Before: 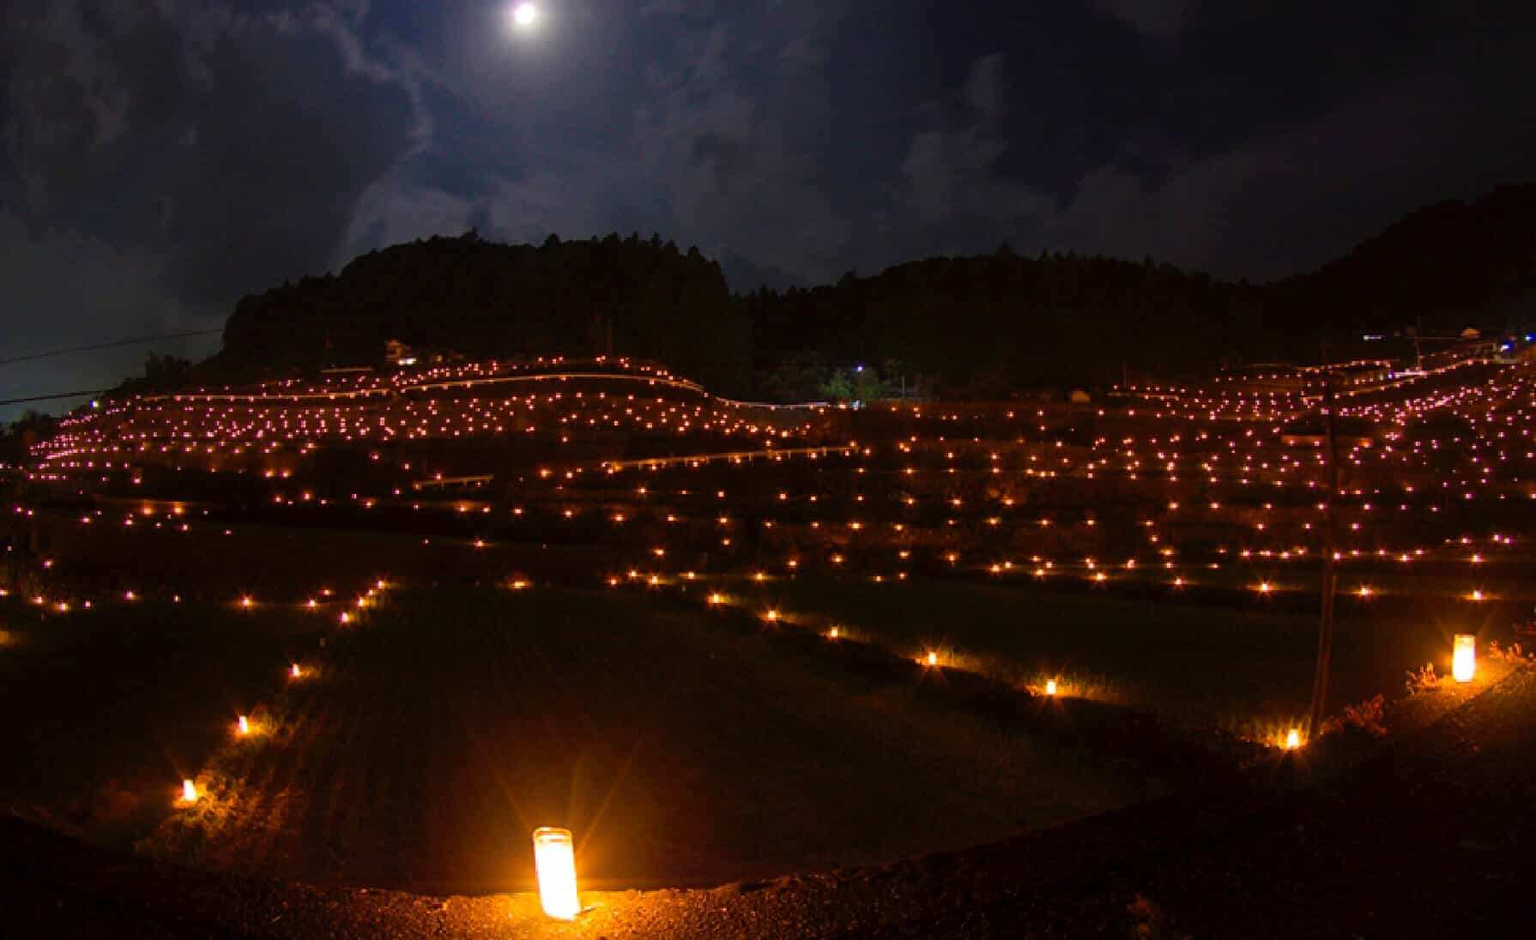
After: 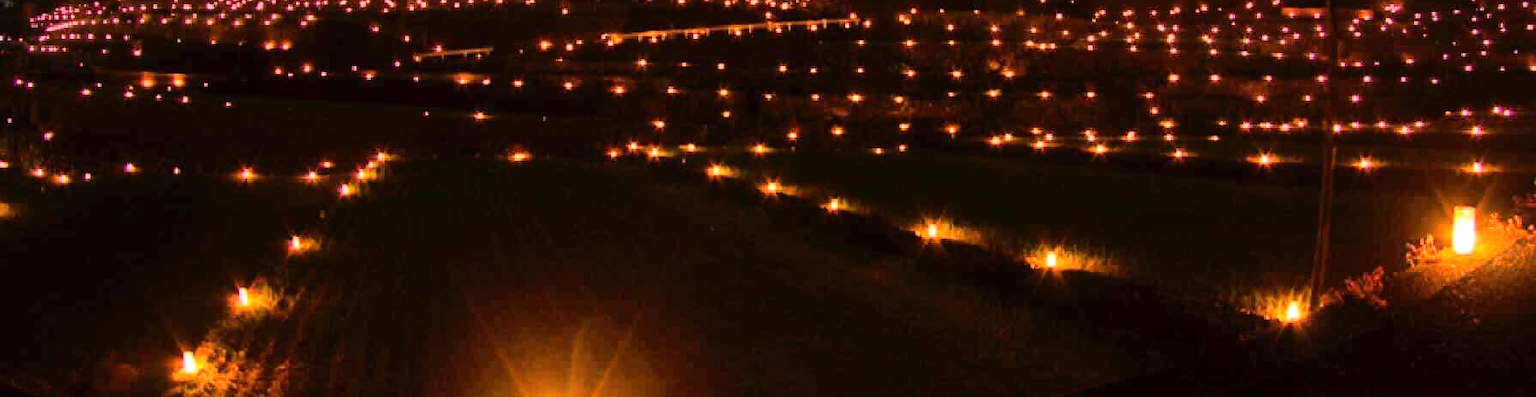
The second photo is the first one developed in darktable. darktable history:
tone equalizer: -7 EV 0.161 EV, -6 EV 0.609 EV, -5 EV 1.14 EV, -4 EV 1.36 EV, -3 EV 1.13 EV, -2 EV 0.6 EV, -1 EV 0.151 EV, edges refinement/feathering 500, mask exposure compensation -1.57 EV, preserve details no
crop: top 45.539%, bottom 12.139%
